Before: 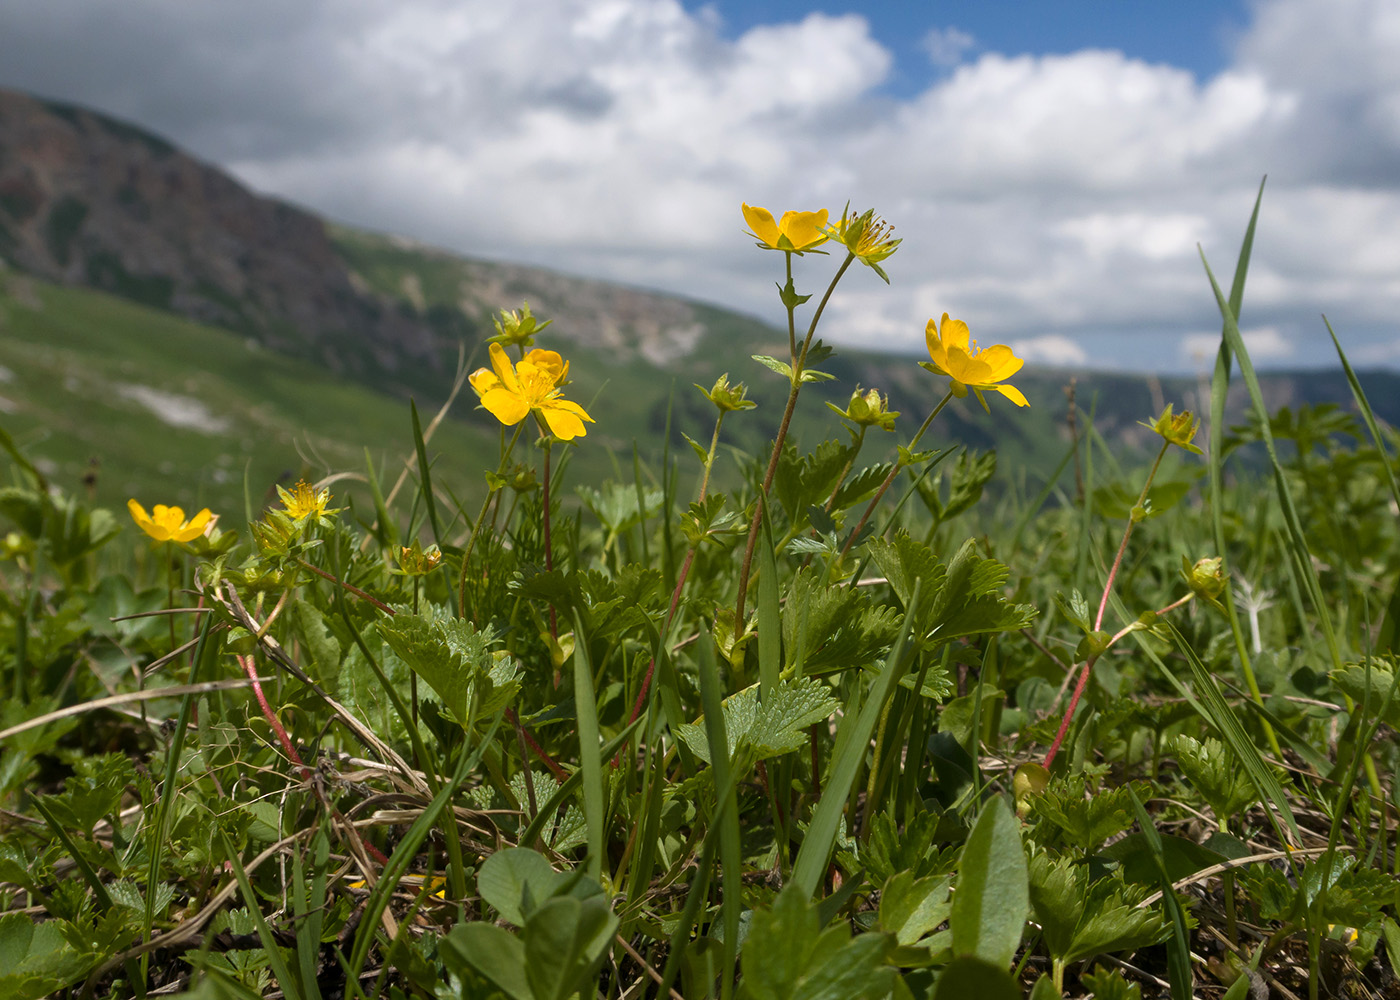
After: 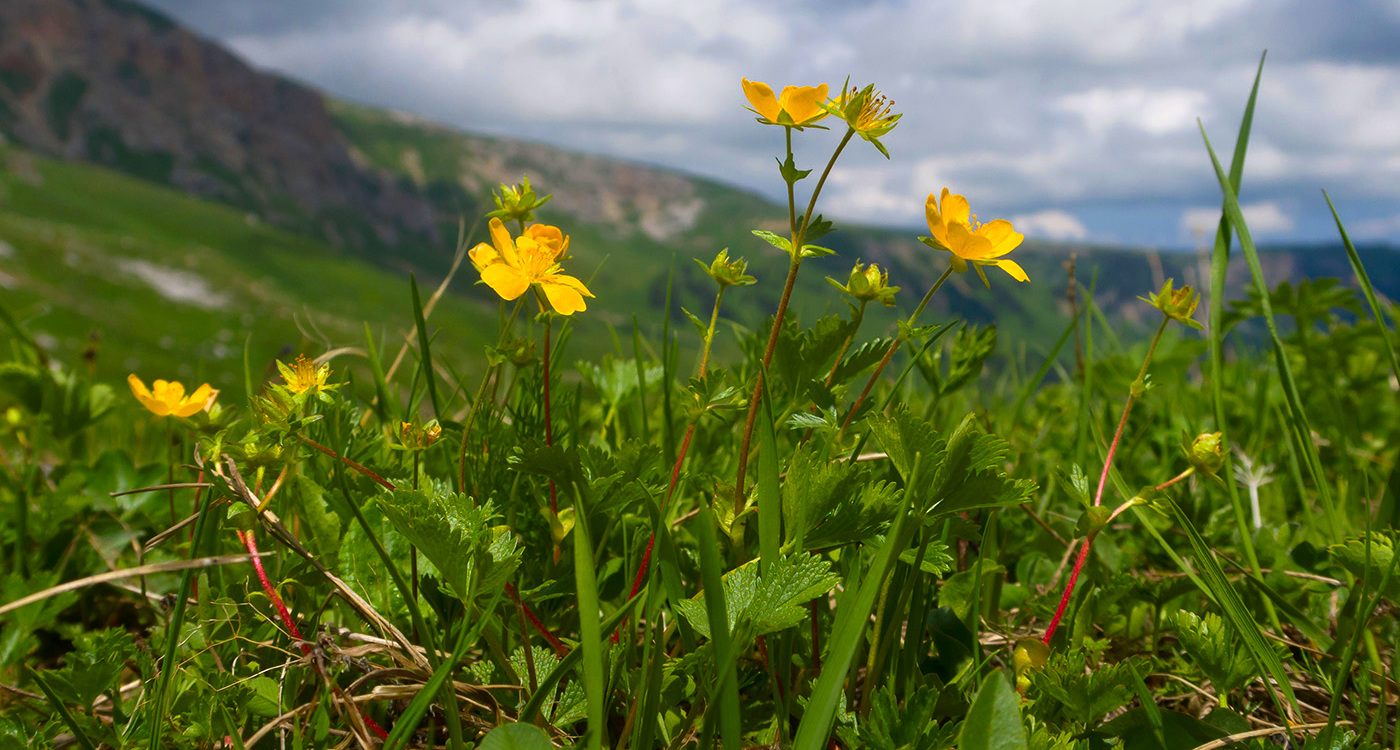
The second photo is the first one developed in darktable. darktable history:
color zones: curves: ch0 [(0, 0.613) (0.01, 0.613) (0.245, 0.448) (0.498, 0.529) (0.642, 0.665) (0.879, 0.777) (0.99, 0.613)]; ch1 [(0, 0) (0.143, 0) (0.286, 0) (0.429, 0) (0.571, 0) (0.714, 0) (0.857, 0)], mix -121.96%
crop and rotate: top 12.5%, bottom 12.5%
contrast brightness saturation: brightness -0.02, saturation 0.35
